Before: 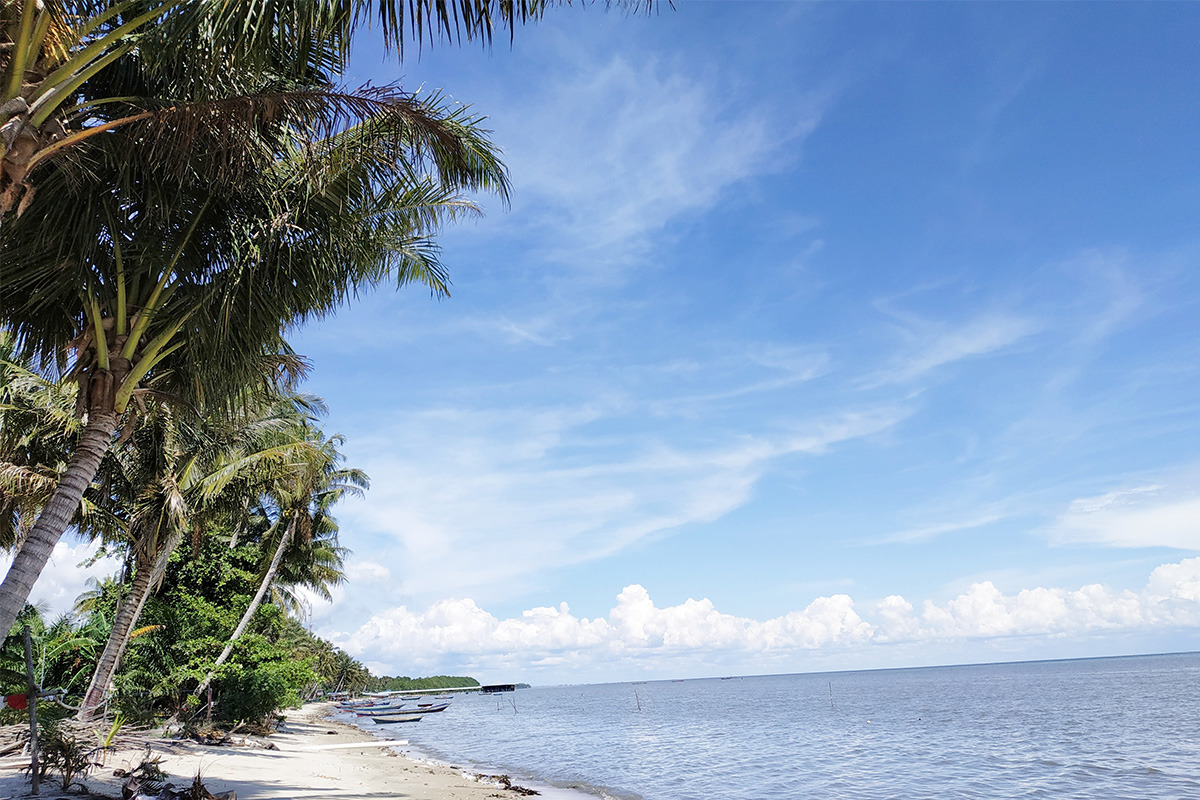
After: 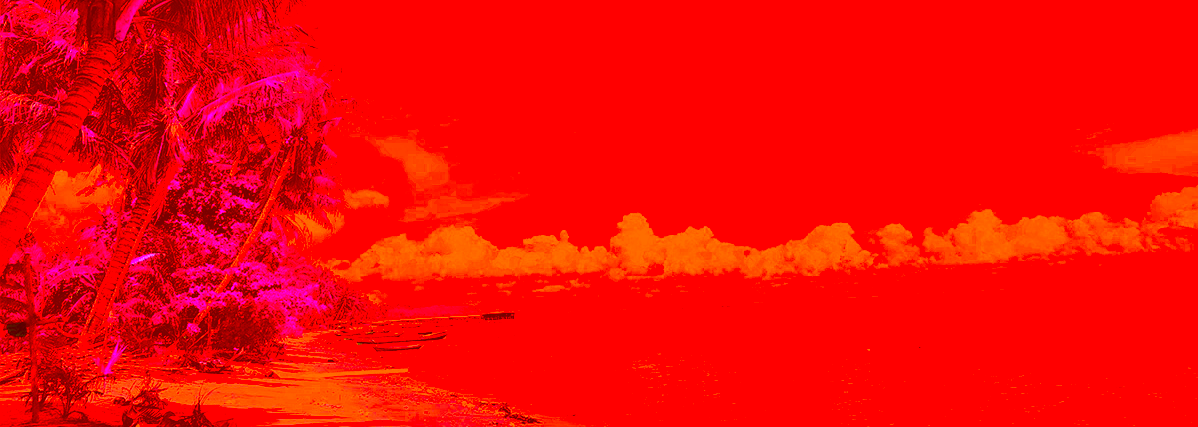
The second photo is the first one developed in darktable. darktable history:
color correction: highlights a* -39.45, highlights b* -39.93, shadows a* -39.85, shadows b* -39.64, saturation -2.97
crop and rotate: top 46.542%, right 0.101%
local contrast: mode bilateral grid, contrast 11, coarseness 25, detail 111%, midtone range 0.2
